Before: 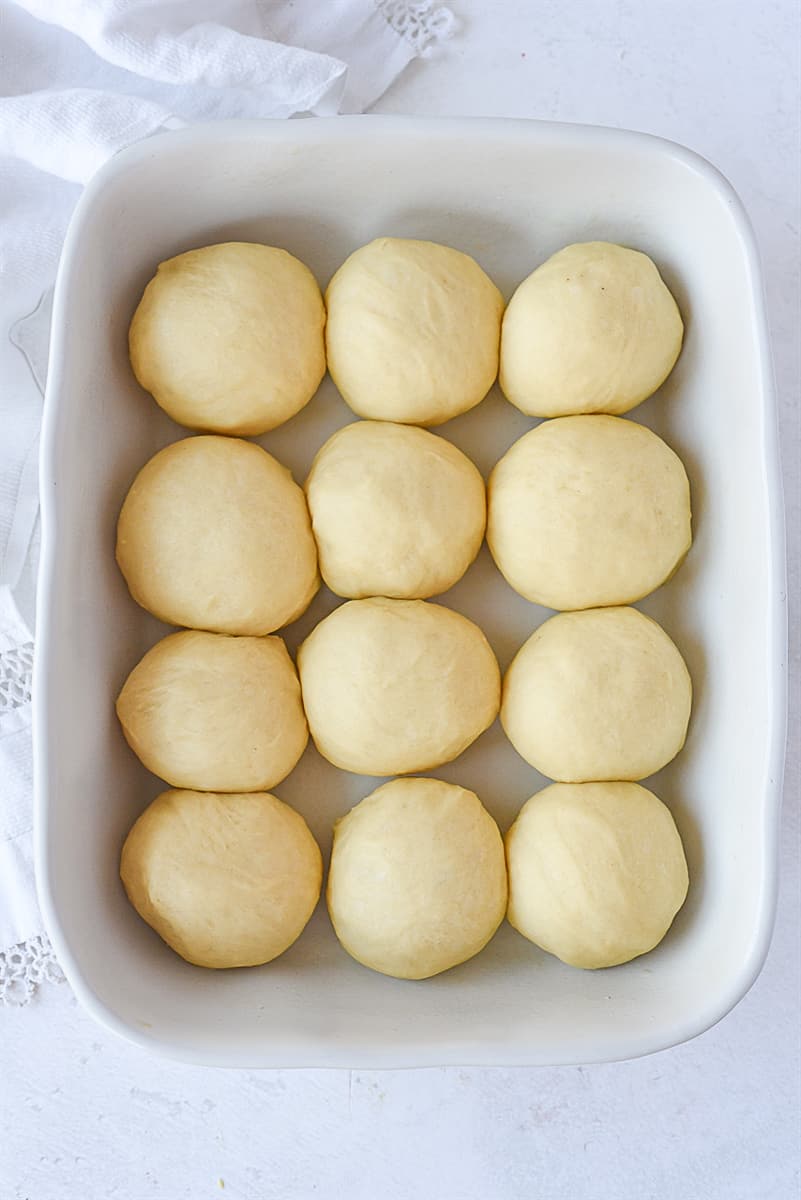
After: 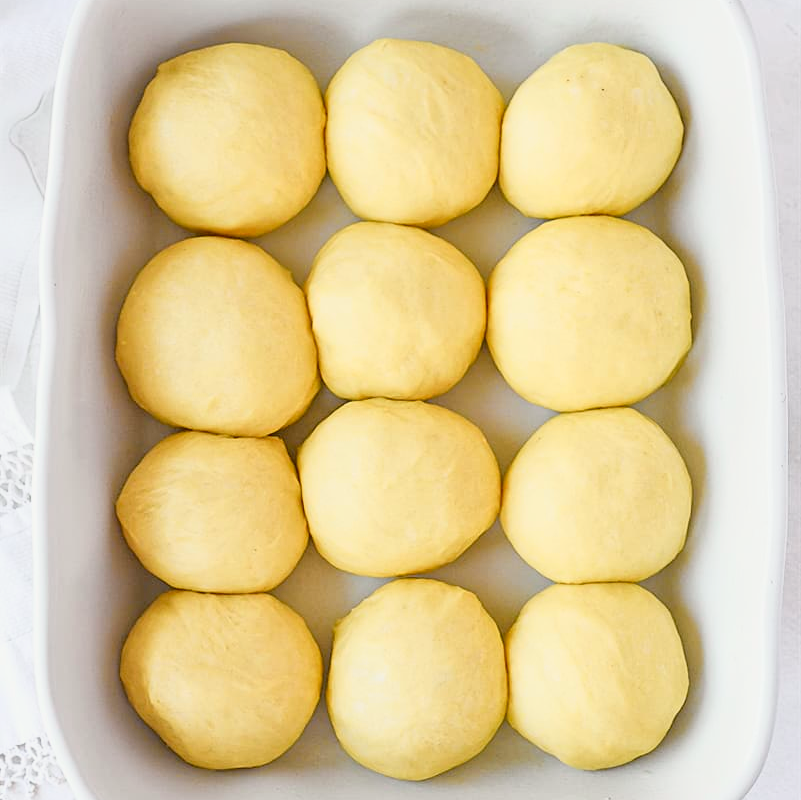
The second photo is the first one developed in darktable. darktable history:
crop: top 16.596%, bottom 16.699%
tone curve: curves: ch0 [(0, 0.021) (0.049, 0.044) (0.157, 0.131) (0.359, 0.419) (0.469, 0.544) (0.634, 0.722) (0.839, 0.909) (0.998, 0.978)]; ch1 [(0, 0) (0.437, 0.408) (0.472, 0.47) (0.502, 0.503) (0.527, 0.53) (0.564, 0.573) (0.614, 0.654) (0.669, 0.748) (0.859, 0.899) (1, 1)]; ch2 [(0, 0) (0.33, 0.301) (0.421, 0.443) (0.487, 0.504) (0.502, 0.509) (0.535, 0.537) (0.565, 0.595) (0.608, 0.667) (1, 1)], color space Lab, independent channels, preserve colors none
